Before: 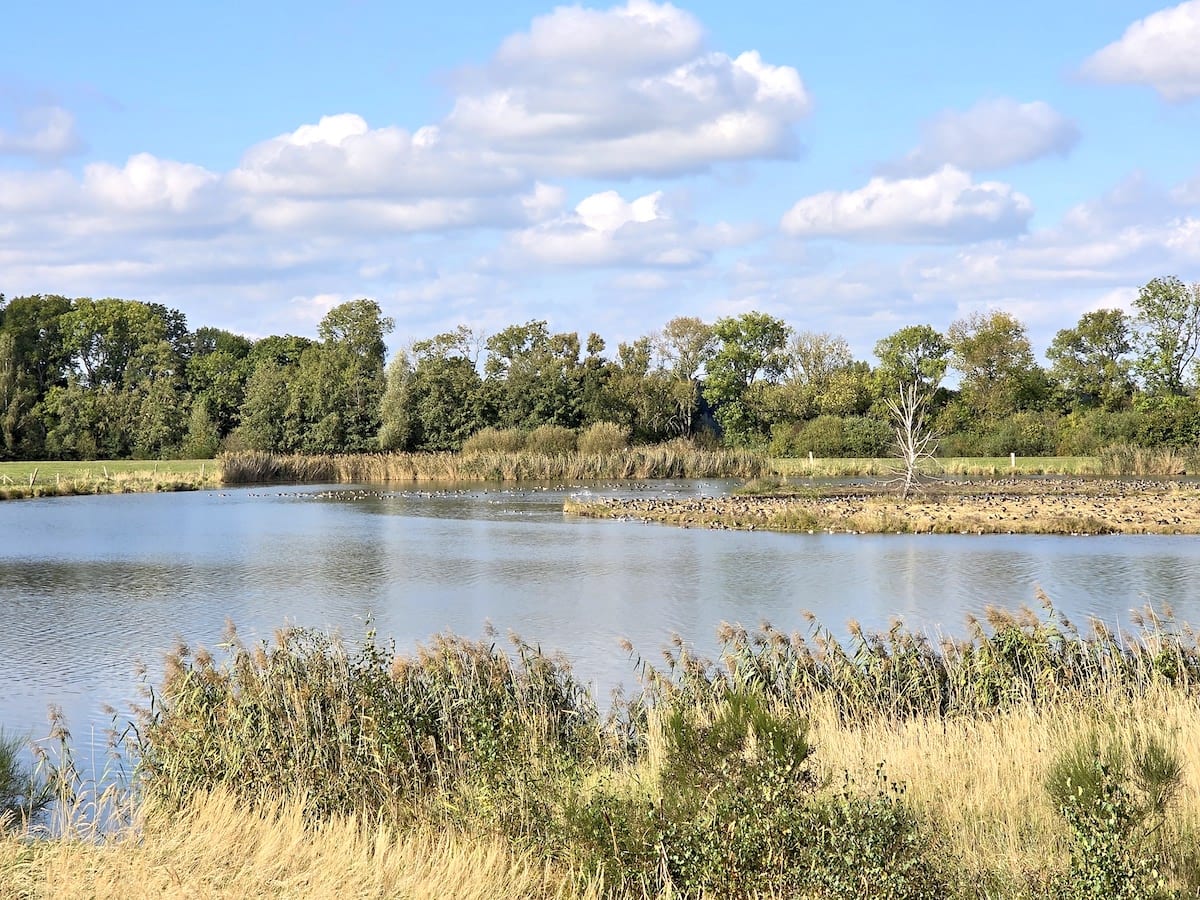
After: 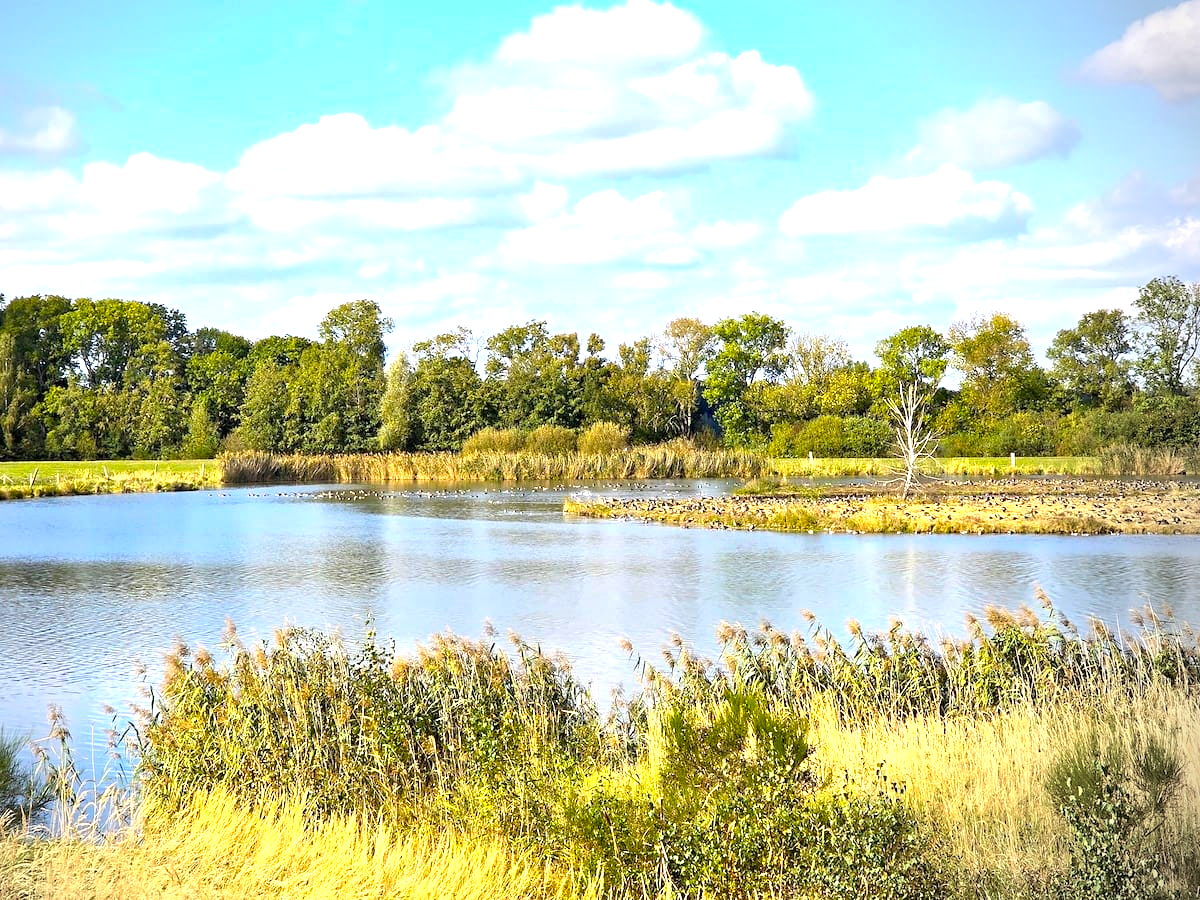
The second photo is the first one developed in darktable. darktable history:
vignetting: center (-0.15, 0.013)
color balance rgb: linear chroma grading › global chroma 20%, perceptual saturation grading › global saturation 25%, perceptual brilliance grading › global brilliance 20%, global vibrance 20%
